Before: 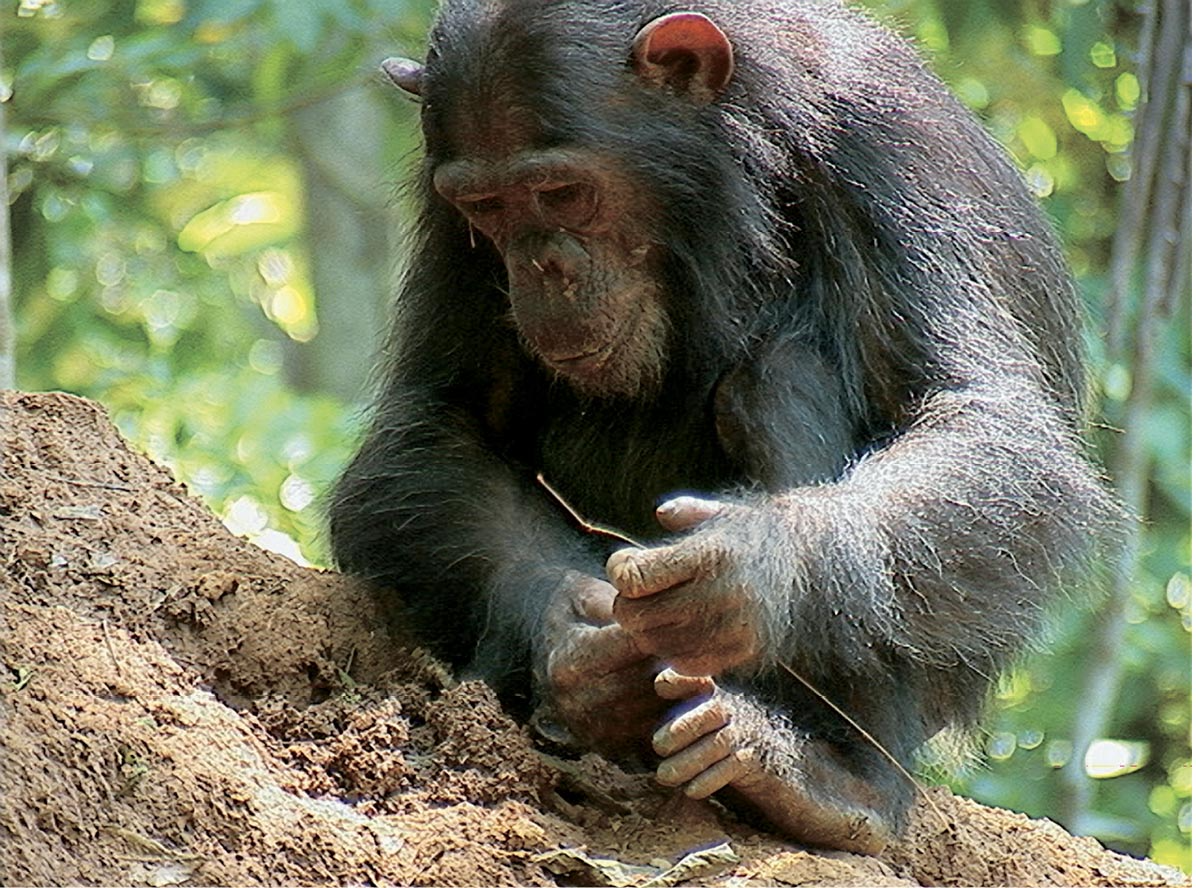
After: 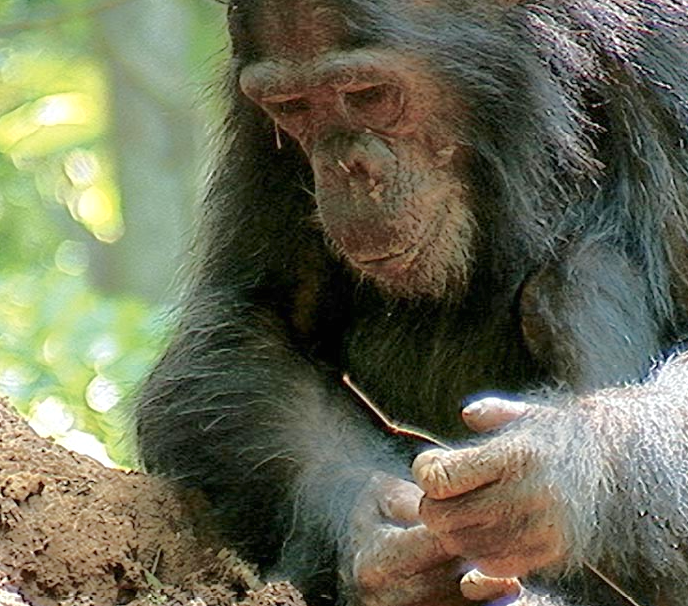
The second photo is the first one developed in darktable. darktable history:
crop: left 16.235%, top 11.237%, right 26.196%, bottom 20.487%
tone equalizer: -8 EV -0.035 EV, -7 EV 0.022 EV, -6 EV -0.007 EV, -5 EV 0.005 EV, -4 EV -0.047 EV, -3 EV -0.239 EV, -2 EV -0.673 EV, -1 EV -0.979 EV, +0 EV -0.997 EV, edges refinement/feathering 500, mask exposure compensation -1.57 EV, preserve details no
exposure: black level correction 0, exposure 1.2 EV, compensate exposure bias true, compensate highlight preservation false
